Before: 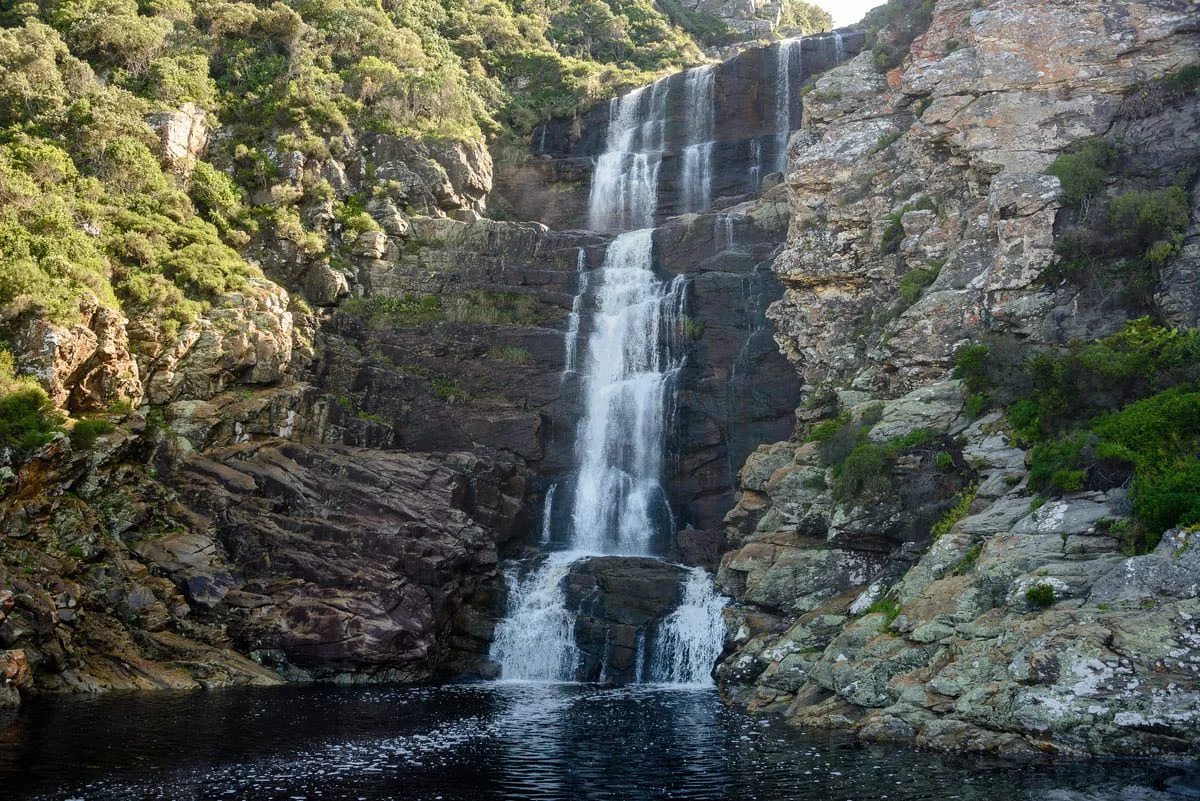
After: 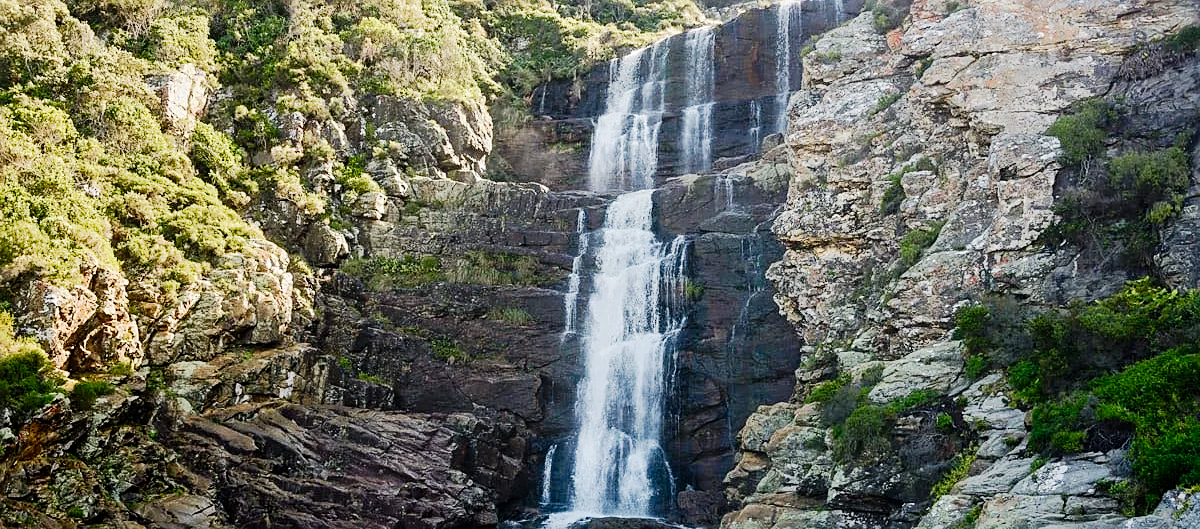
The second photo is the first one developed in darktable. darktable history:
crop and rotate: top 4.971%, bottom 28.936%
tone curve: curves: ch0 [(0, 0) (0.037, 0.011) (0.135, 0.093) (0.266, 0.281) (0.461, 0.555) (0.581, 0.716) (0.675, 0.793) (0.767, 0.849) (0.91, 0.924) (1, 0.979)]; ch1 [(0, 0) (0.292, 0.278) (0.419, 0.423) (0.493, 0.492) (0.506, 0.5) (0.534, 0.529) (0.562, 0.562) (0.641, 0.663) (0.754, 0.76) (1, 1)]; ch2 [(0, 0) (0.294, 0.3) (0.361, 0.372) (0.429, 0.445) (0.478, 0.486) (0.502, 0.498) (0.518, 0.522) (0.531, 0.549) (0.561, 0.579) (0.64, 0.645) (0.7, 0.7) (0.861, 0.808) (1, 0.951)], preserve colors none
sharpen: on, module defaults
